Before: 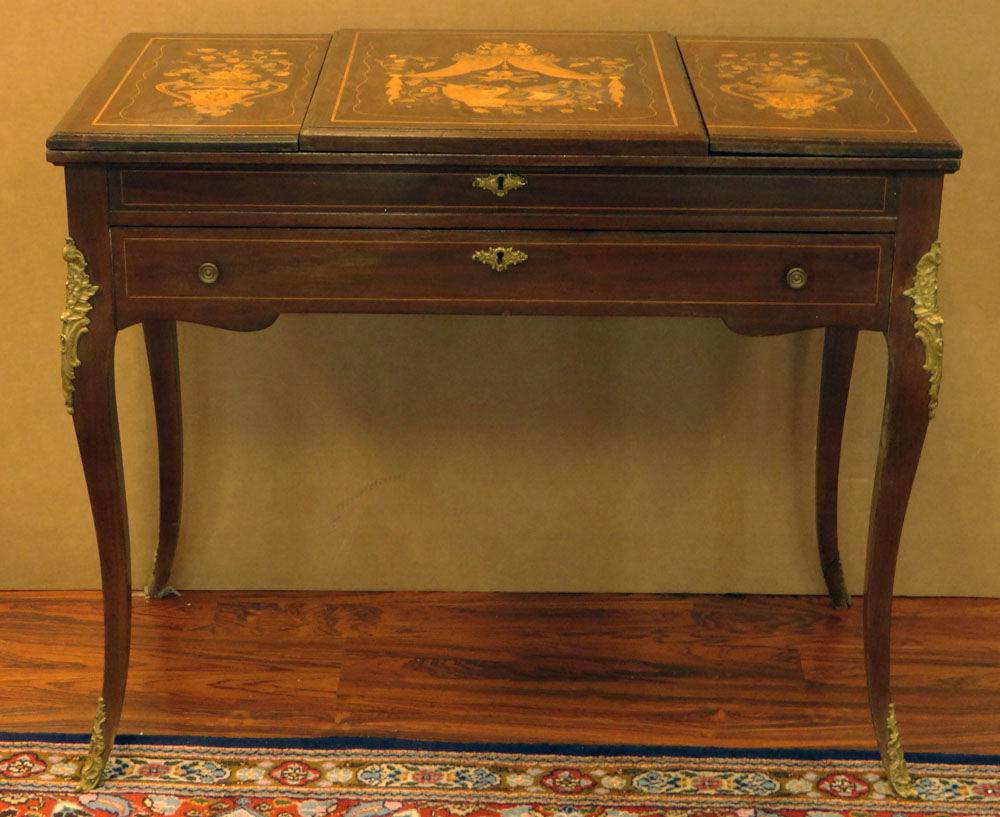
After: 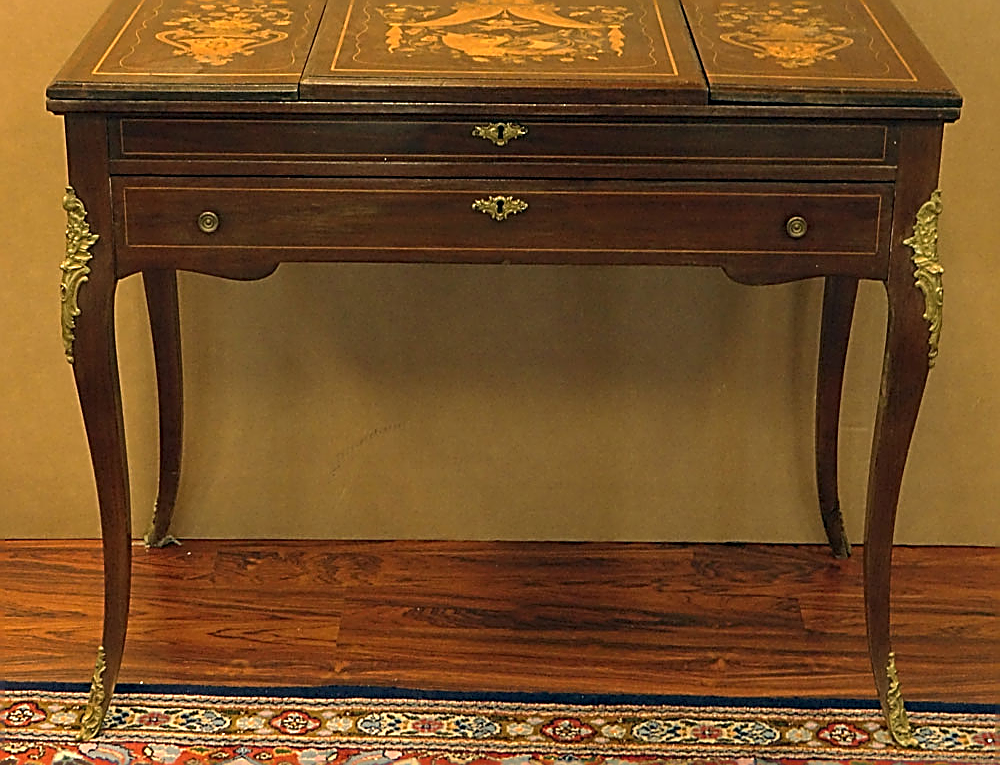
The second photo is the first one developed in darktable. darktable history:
sharpen: amount 1.861
crop and rotate: top 6.25%
